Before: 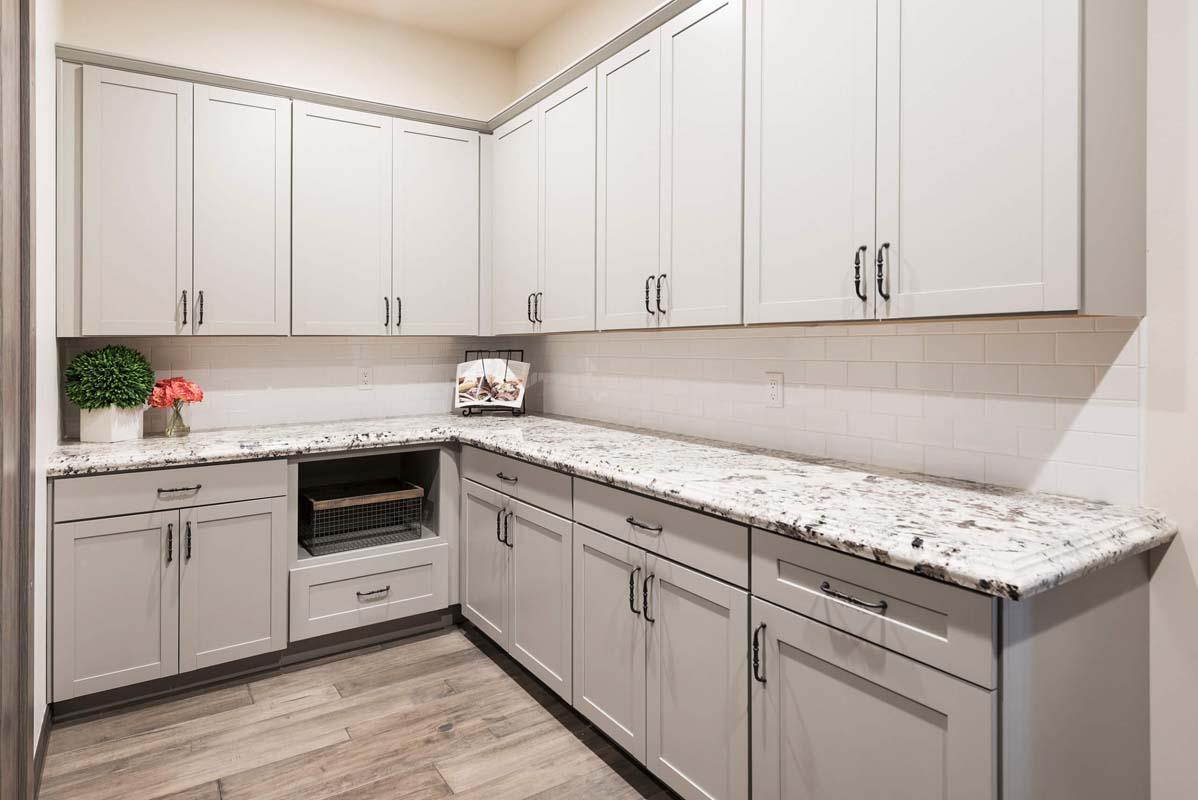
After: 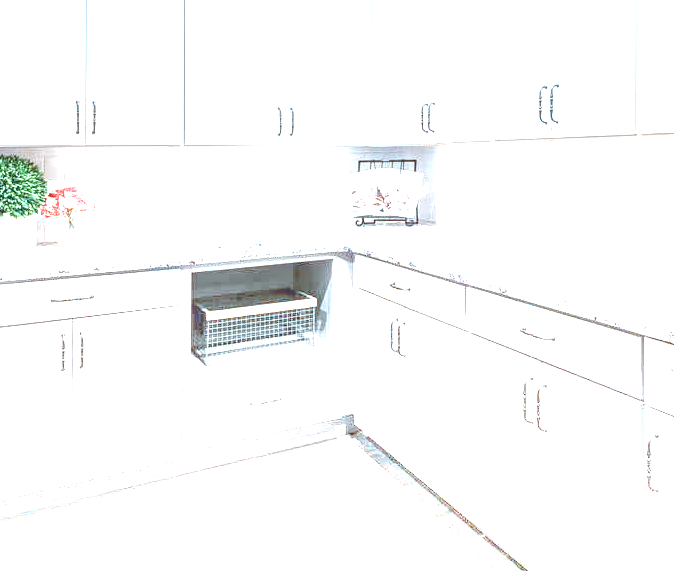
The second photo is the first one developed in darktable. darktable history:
color correction: highlights a* -9.73, highlights b* -21.22
crop: left 8.966%, top 23.852%, right 34.699%, bottom 4.703%
local contrast: detail 130%
exposure: black level correction 0.001, exposure 1.822 EV, compensate exposure bias true, compensate highlight preservation false
graduated density: density -3.9 EV
